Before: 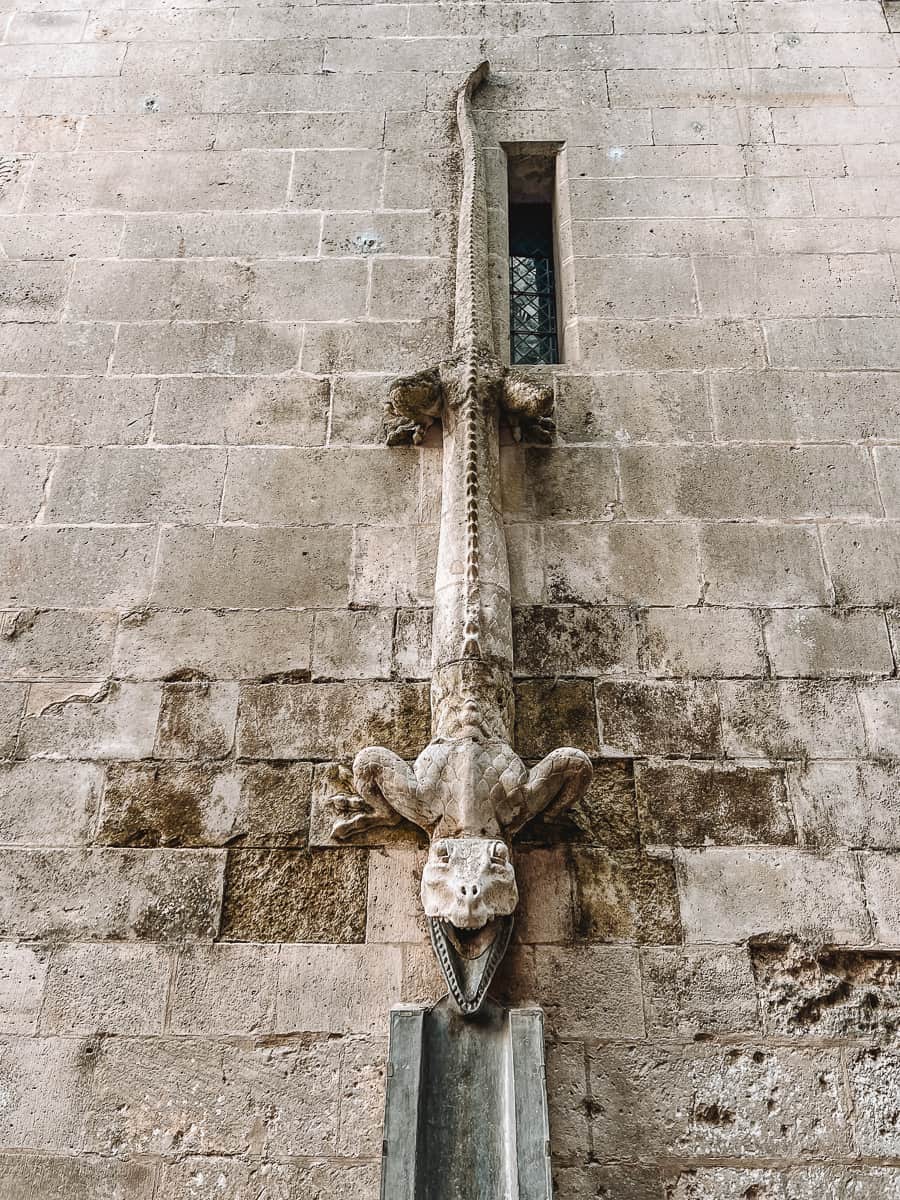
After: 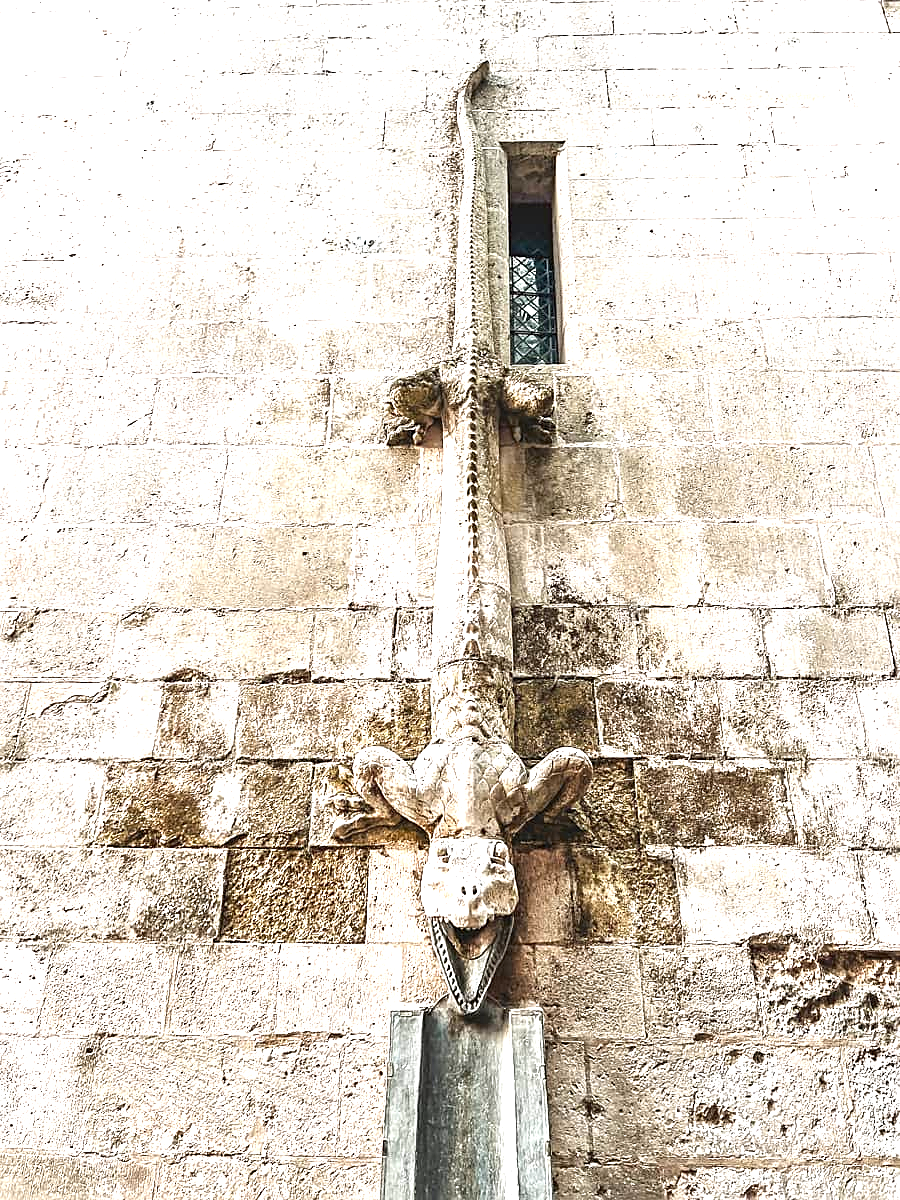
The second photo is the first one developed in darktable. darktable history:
sharpen: on, module defaults
exposure: black level correction 0.001, exposure 1.399 EV, compensate highlight preservation false
